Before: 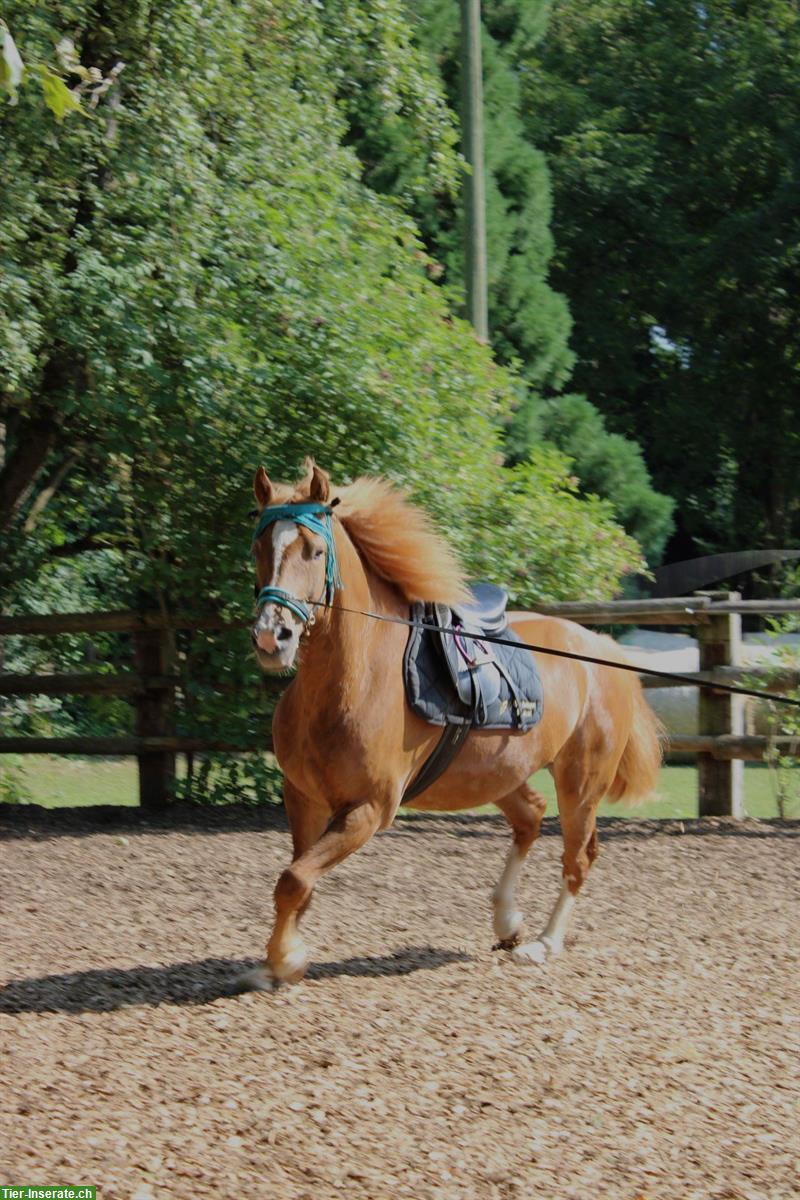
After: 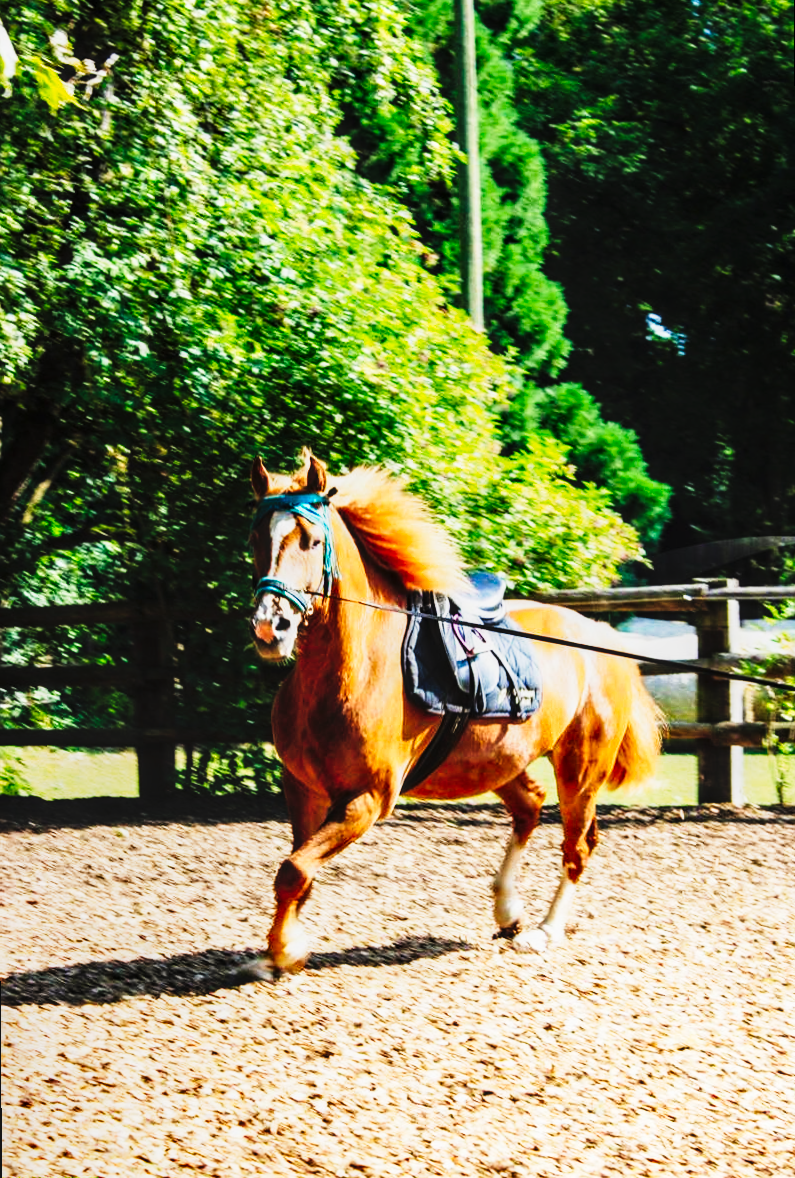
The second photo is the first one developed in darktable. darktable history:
local contrast: on, module defaults
rotate and perspective: rotation -0.45°, automatic cropping original format, crop left 0.008, crop right 0.992, crop top 0.012, crop bottom 0.988
exposure: black level correction 0.001, exposure 0.5 EV, compensate exposure bias true, compensate highlight preservation false
tone curve: curves: ch0 [(0, 0) (0.003, 0.001) (0.011, 0.005) (0.025, 0.009) (0.044, 0.014) (0.069, 0.018) (0.1, 0.025) (0.136, 0.029) (0.177, 0.042) (0.224, 0.064) (0.277, 0.107) (0.335, 0.182) (0.399, 0.3) (0.468, 0.462) (0.543, 0.639) (0.623, 0.802) (0.709, 0.916) (0.801, 0.963) (0.898, 0.988) (1, 1)], preserve colors none
